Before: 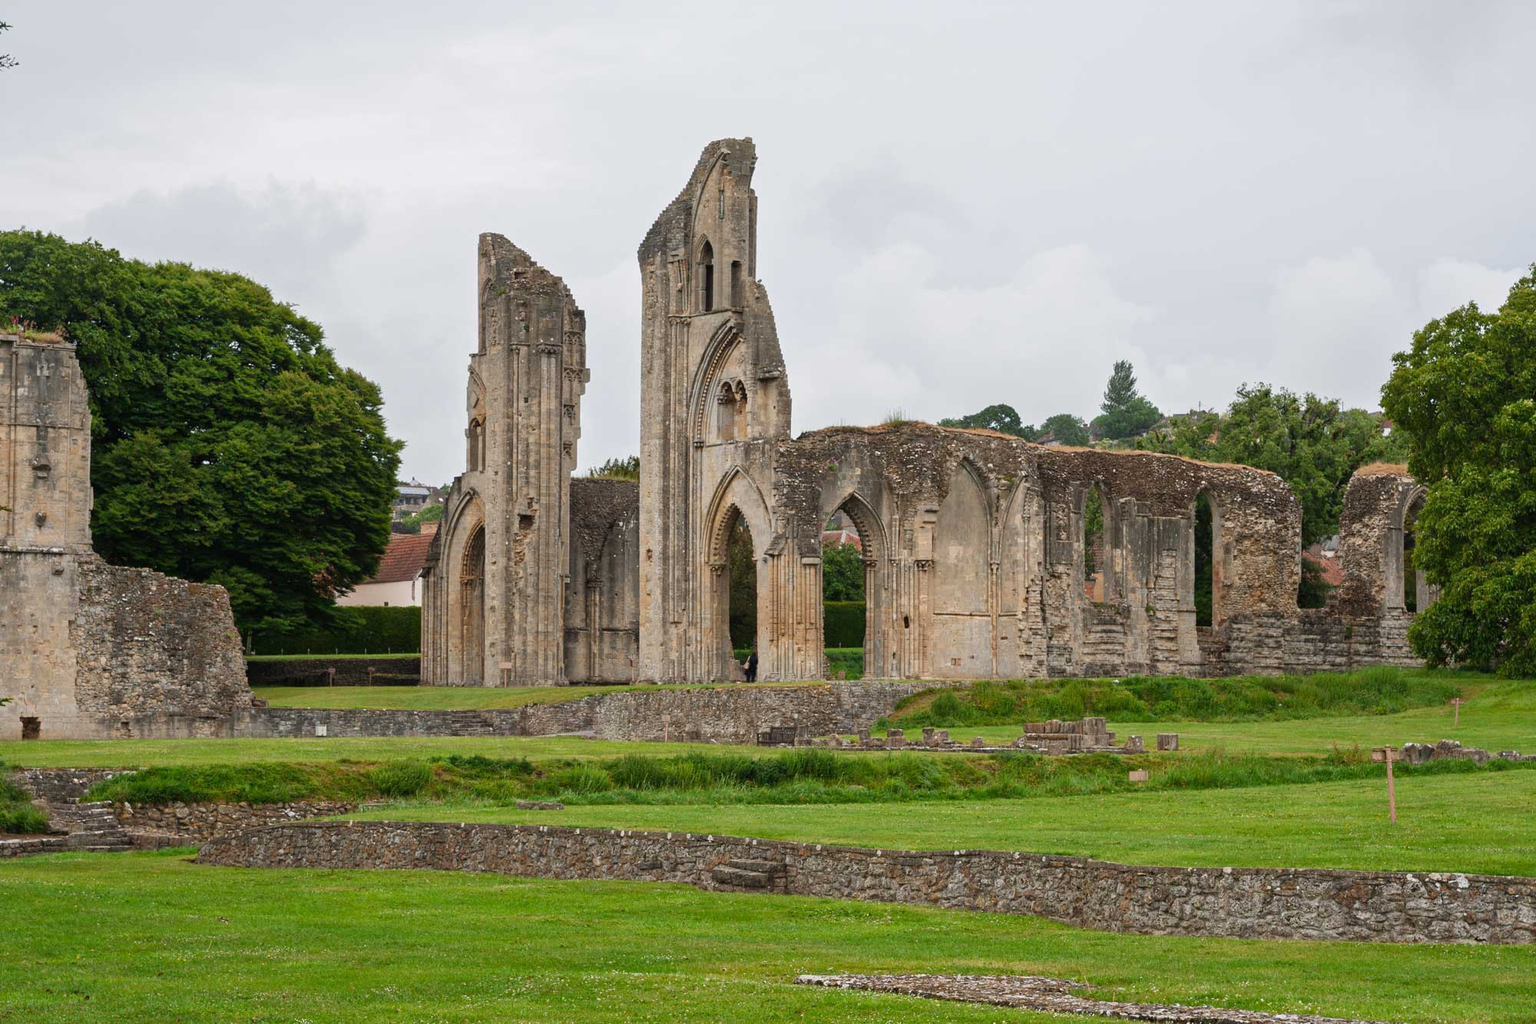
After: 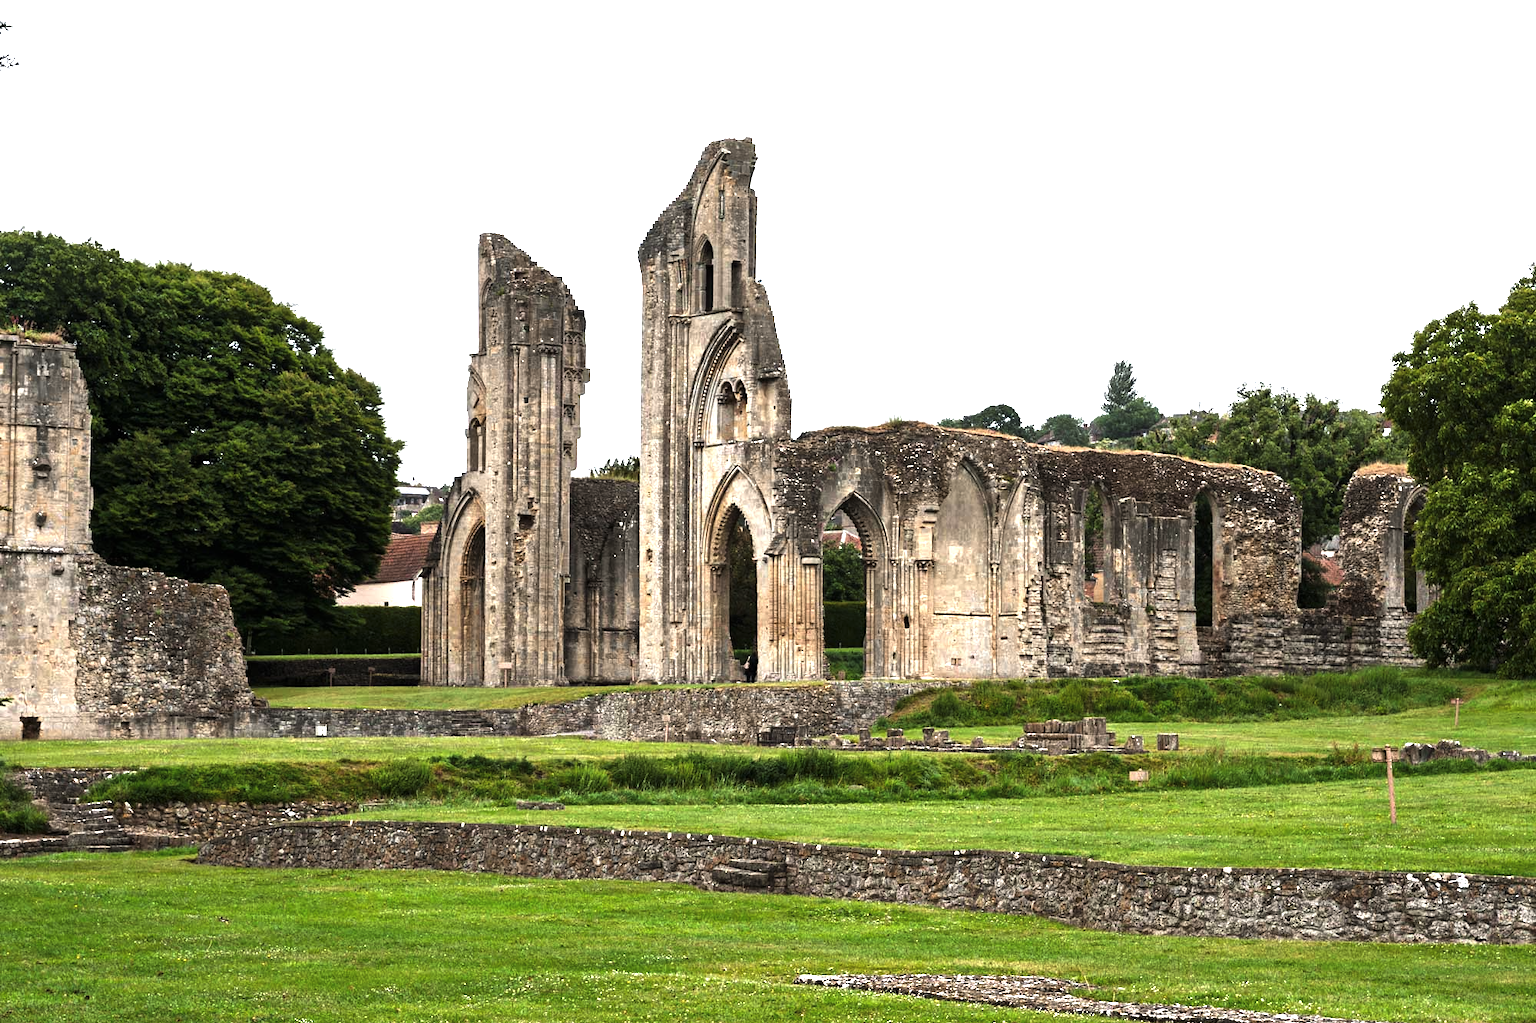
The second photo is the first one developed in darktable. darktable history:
exposure: exposure 1.201 EV, compensate highlight preservation false
levels: levels [0, 0.618, 1]
color correction: highlights b* 0.057
